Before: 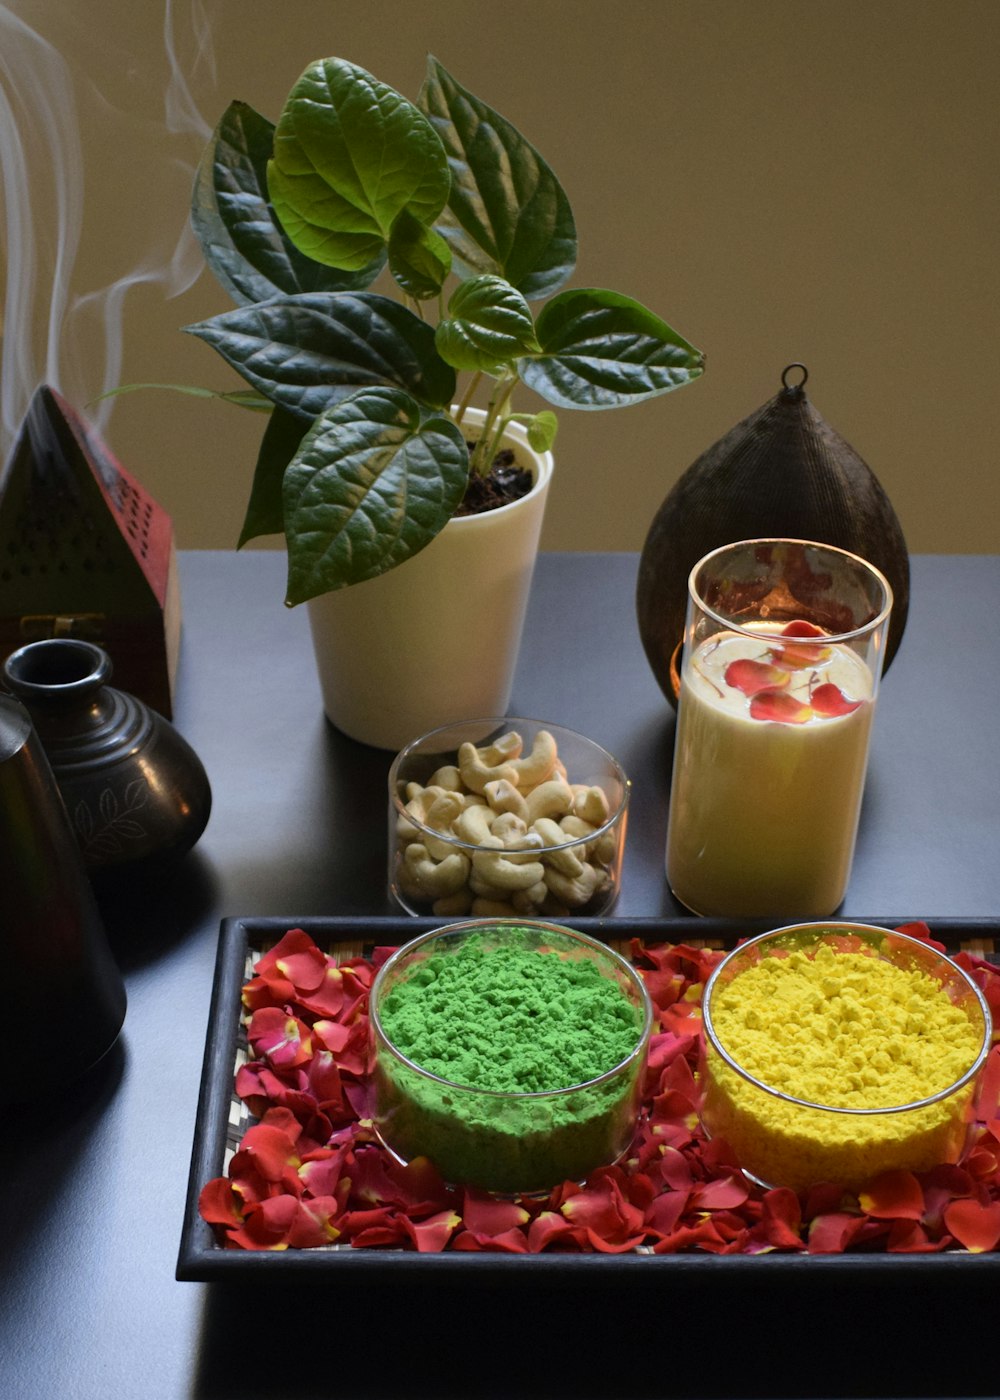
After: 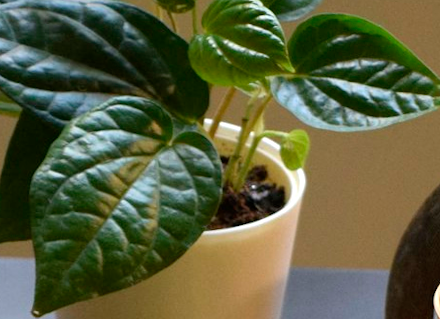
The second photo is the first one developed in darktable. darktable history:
exposure: exposure 0.564 EV, compensate highlight preservation false
rotate and perspective: rotation -0.013°, lens shift (vertical) -0.027, lens shift (horizontal) 0.178, crop left 0.016, crop right 0.989, crop top 0.082, crop bottom 0.918
crop: left 28.64%, top 16.832%, right 26.637%, bottom 58.055%
